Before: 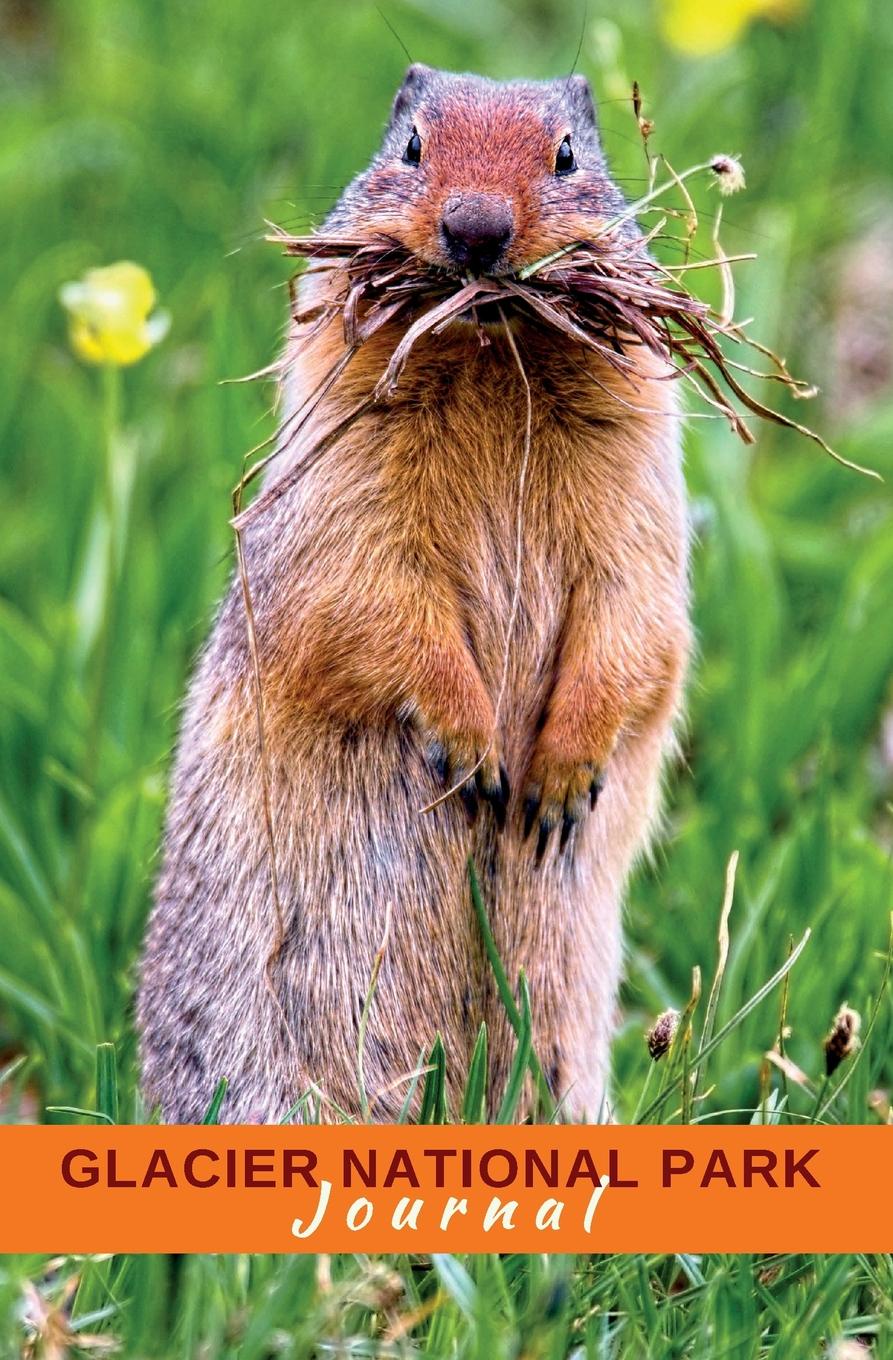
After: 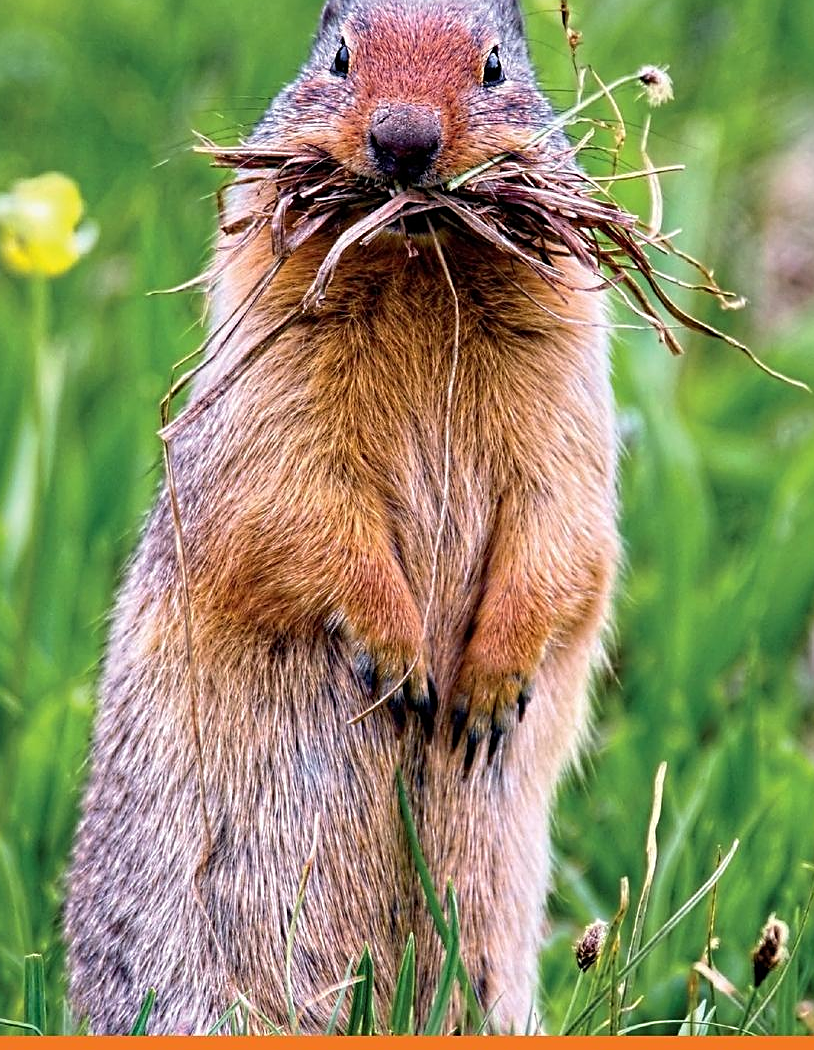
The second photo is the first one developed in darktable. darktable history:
crop: left 8.155%, top 6.611%, bottom 15.385%
sharpen: on, module defaults
